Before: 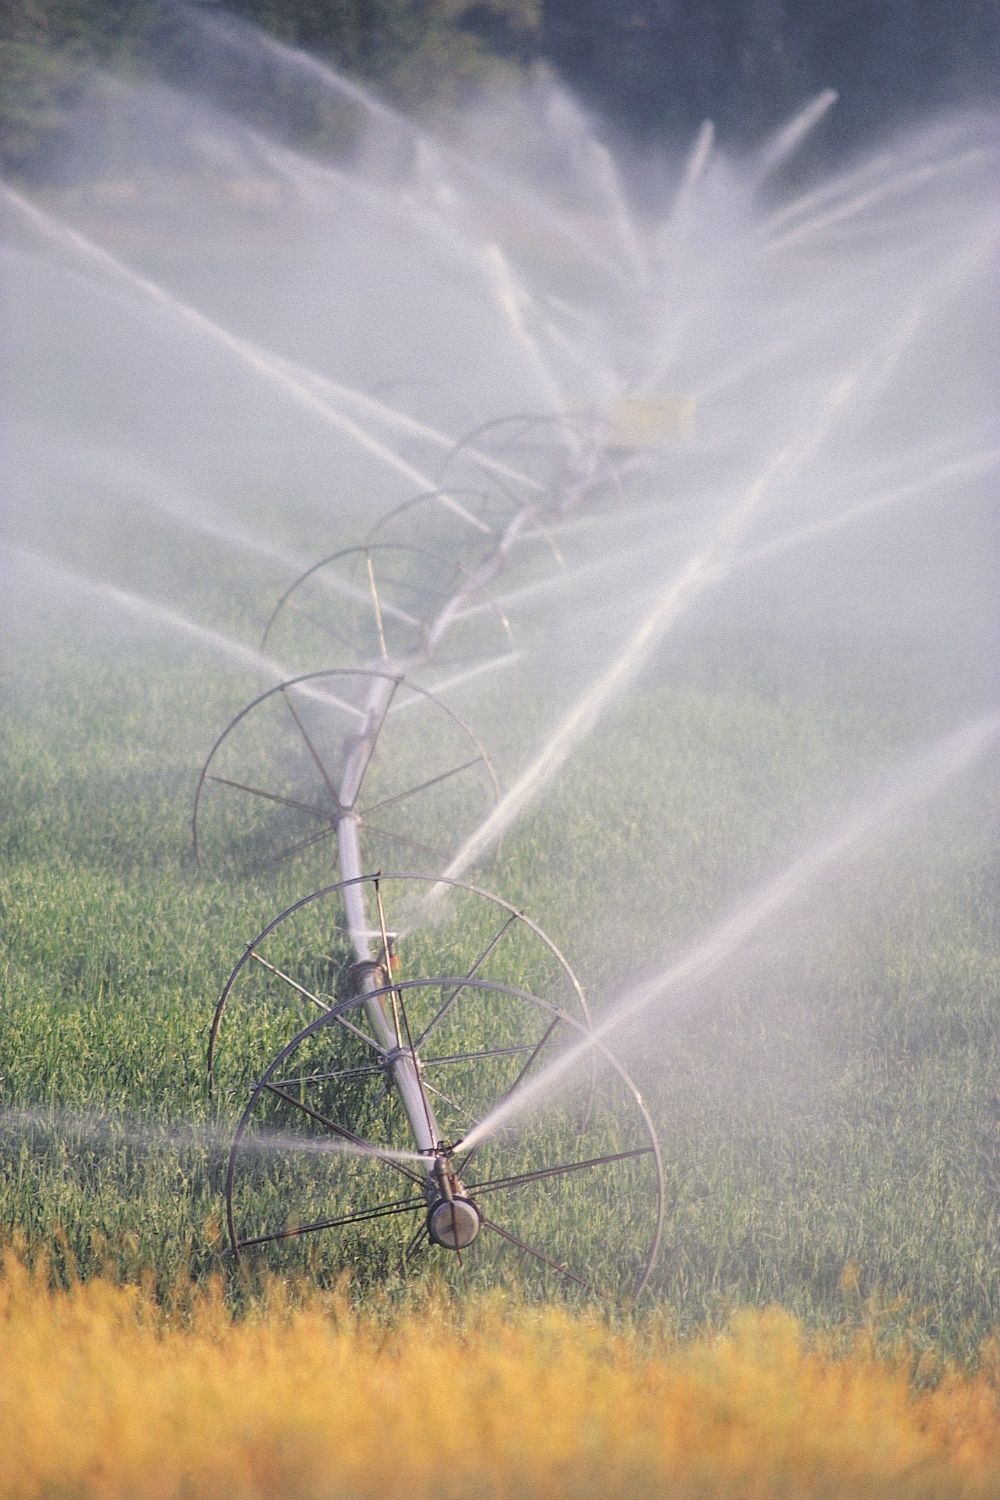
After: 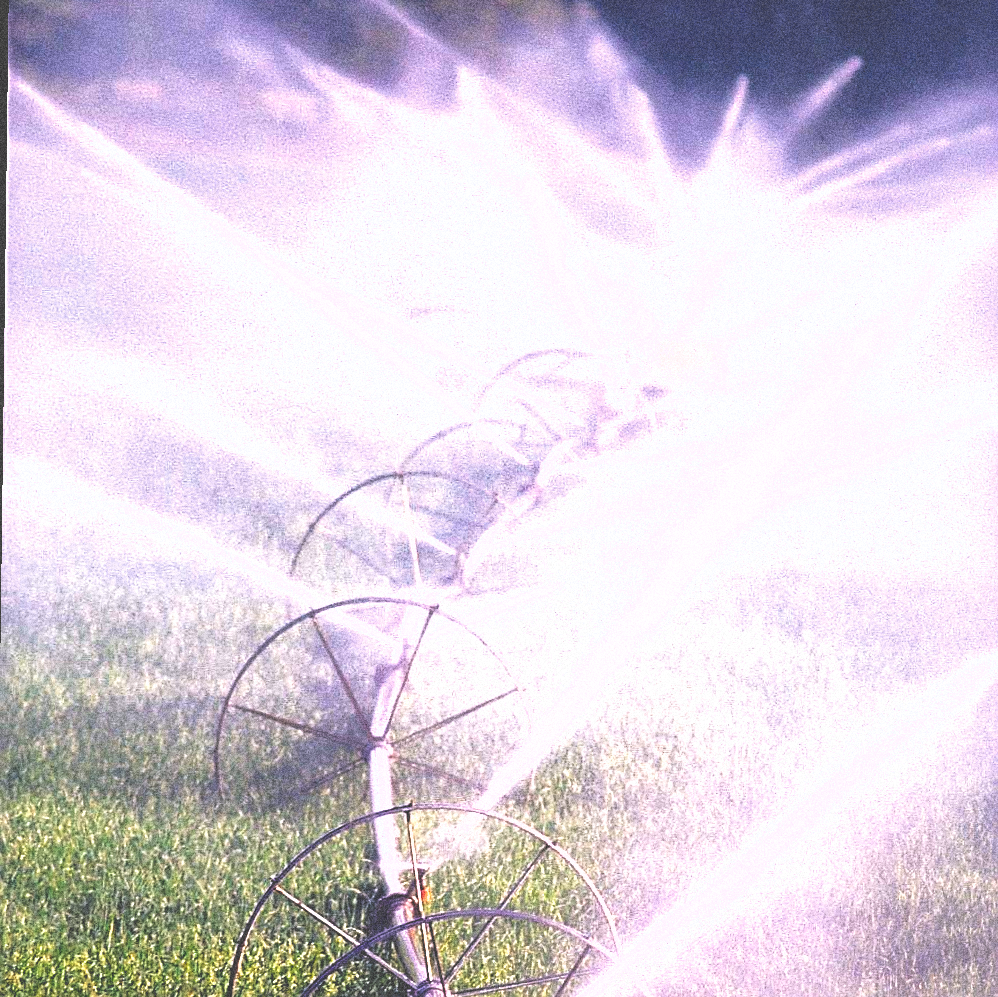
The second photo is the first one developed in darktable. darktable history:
sharpen: on, module defaults
grain: coarseness 14.49 ISO, strength 48.04%, mid-tones bias 35%
white balance: red 1.05, blue 1.072
rotate and perspective: rotation 0.679°, lens shift (horizontal) 0.136, crop left 0.009, crop right 0.991, crop top 0.078, crop bottom 0.95
base curve: curves: ch0 [(0, 0.036) (0.083, 0.04) (0.804, 1)], preserve colors none
crop: bottom 28.576%
shadows and highlights: on, module defaults
exposure: exposure 0.669 EV, compensate highlight preservation false
